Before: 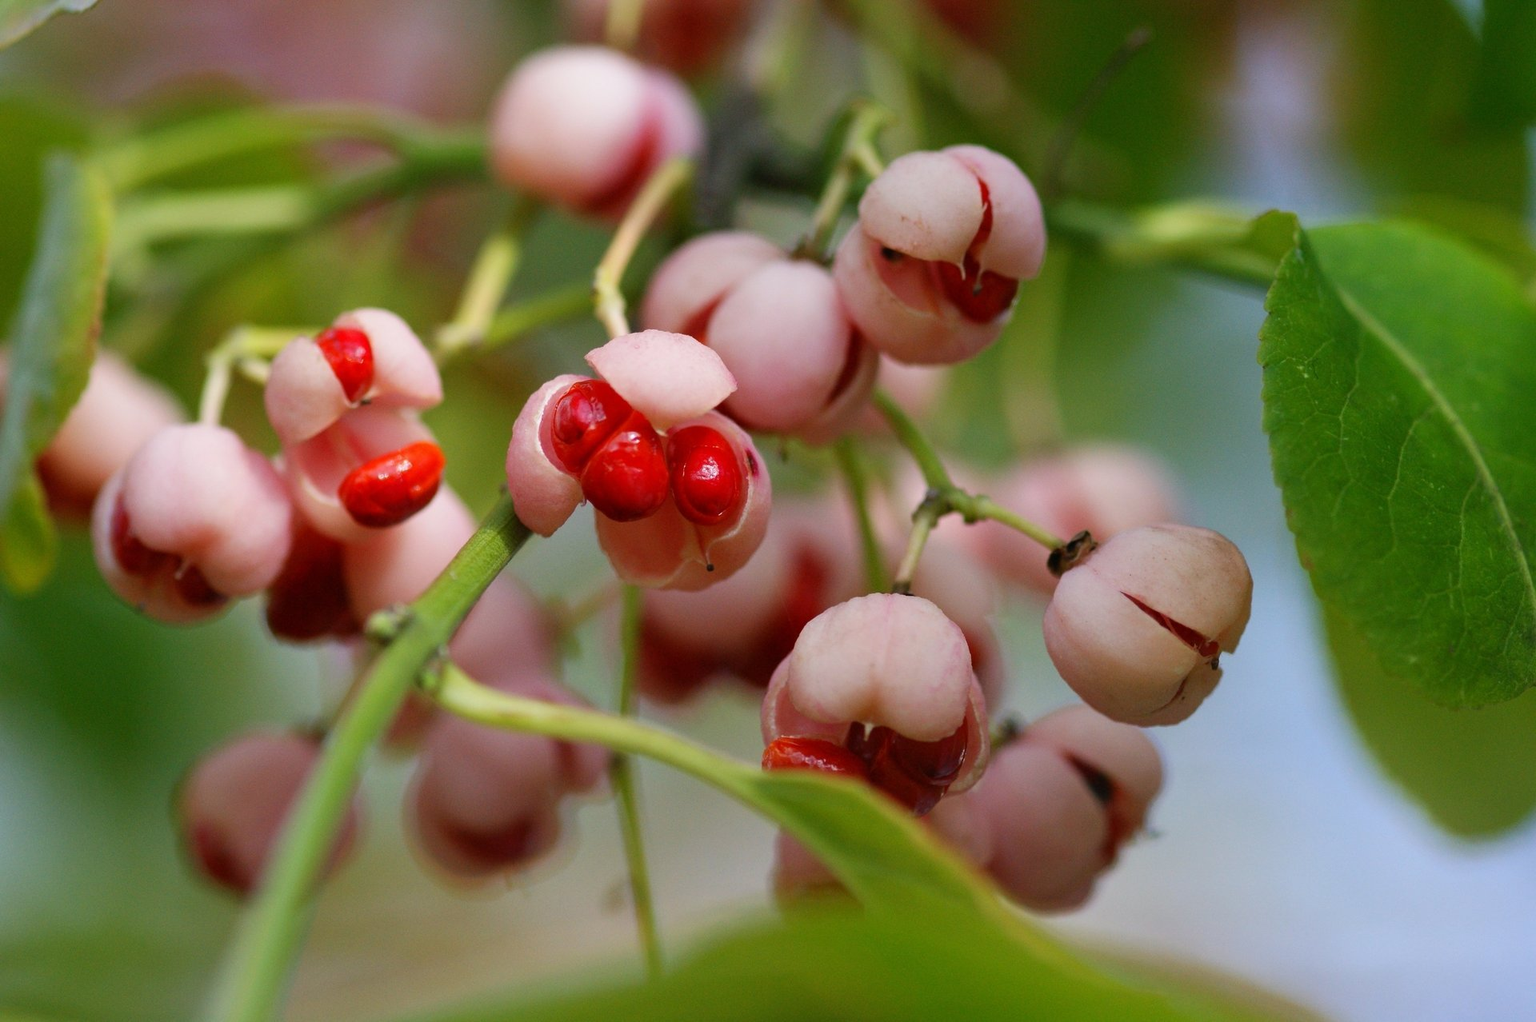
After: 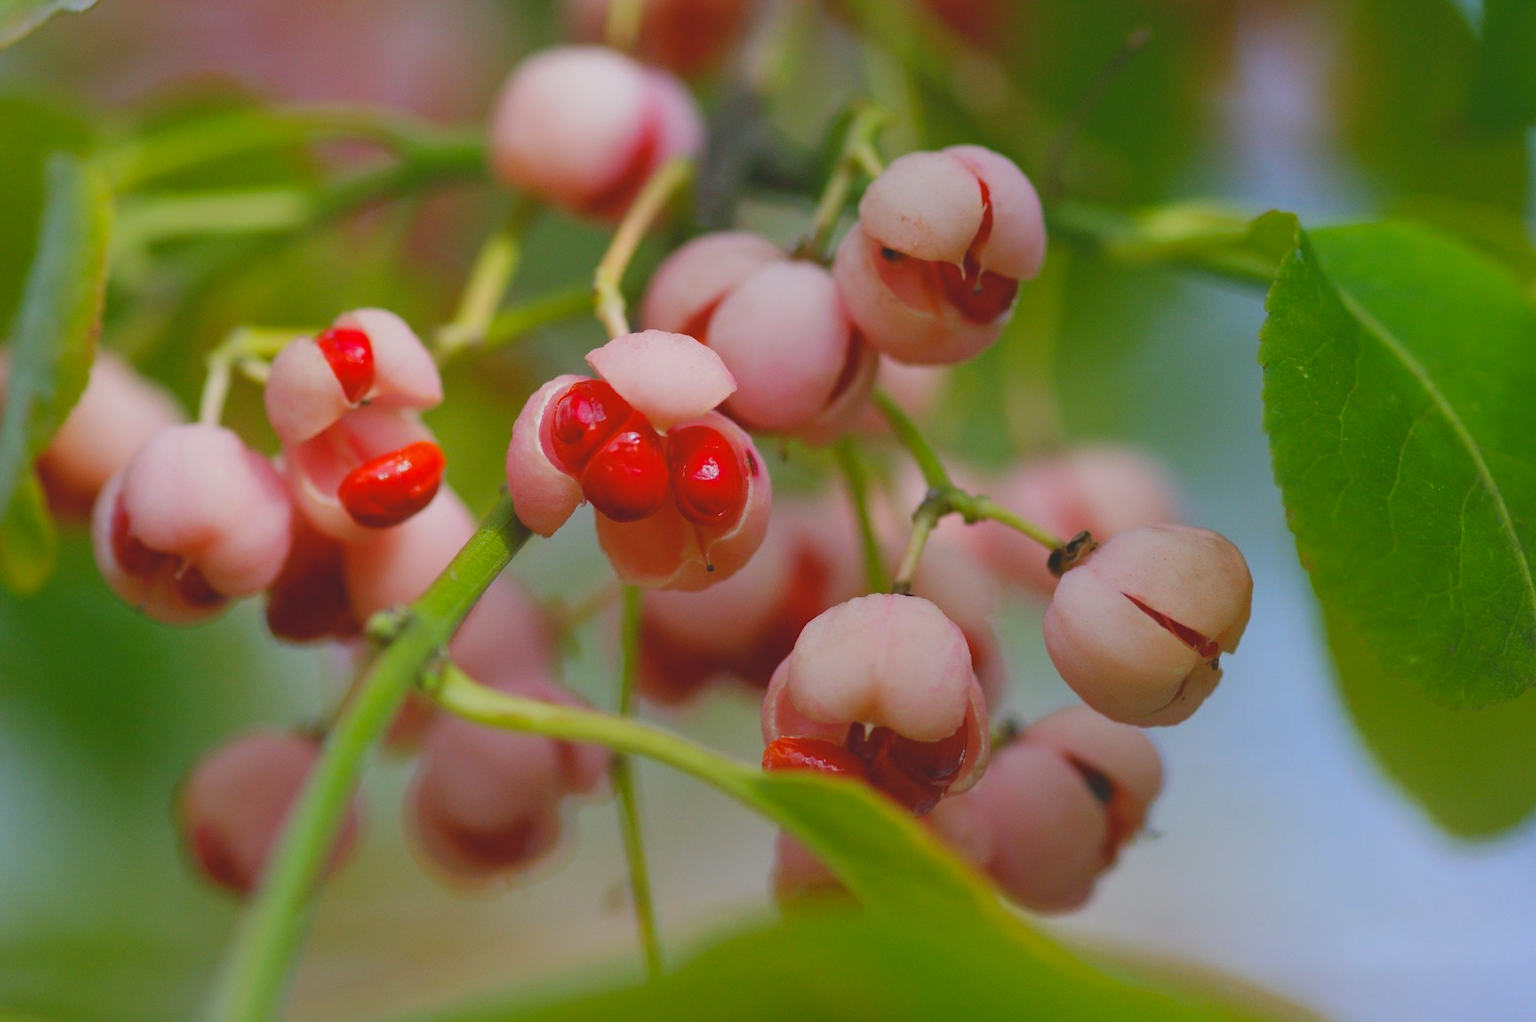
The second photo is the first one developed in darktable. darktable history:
contrast brightness saturation: contrast -0.28
shadows and highlights: shadows 0, highlights 40
color balance rgb: perceptual saturation grading › global saturation 10%, global vibrance 10%
bloom: size 5%, threshold 95%, strength 15%
